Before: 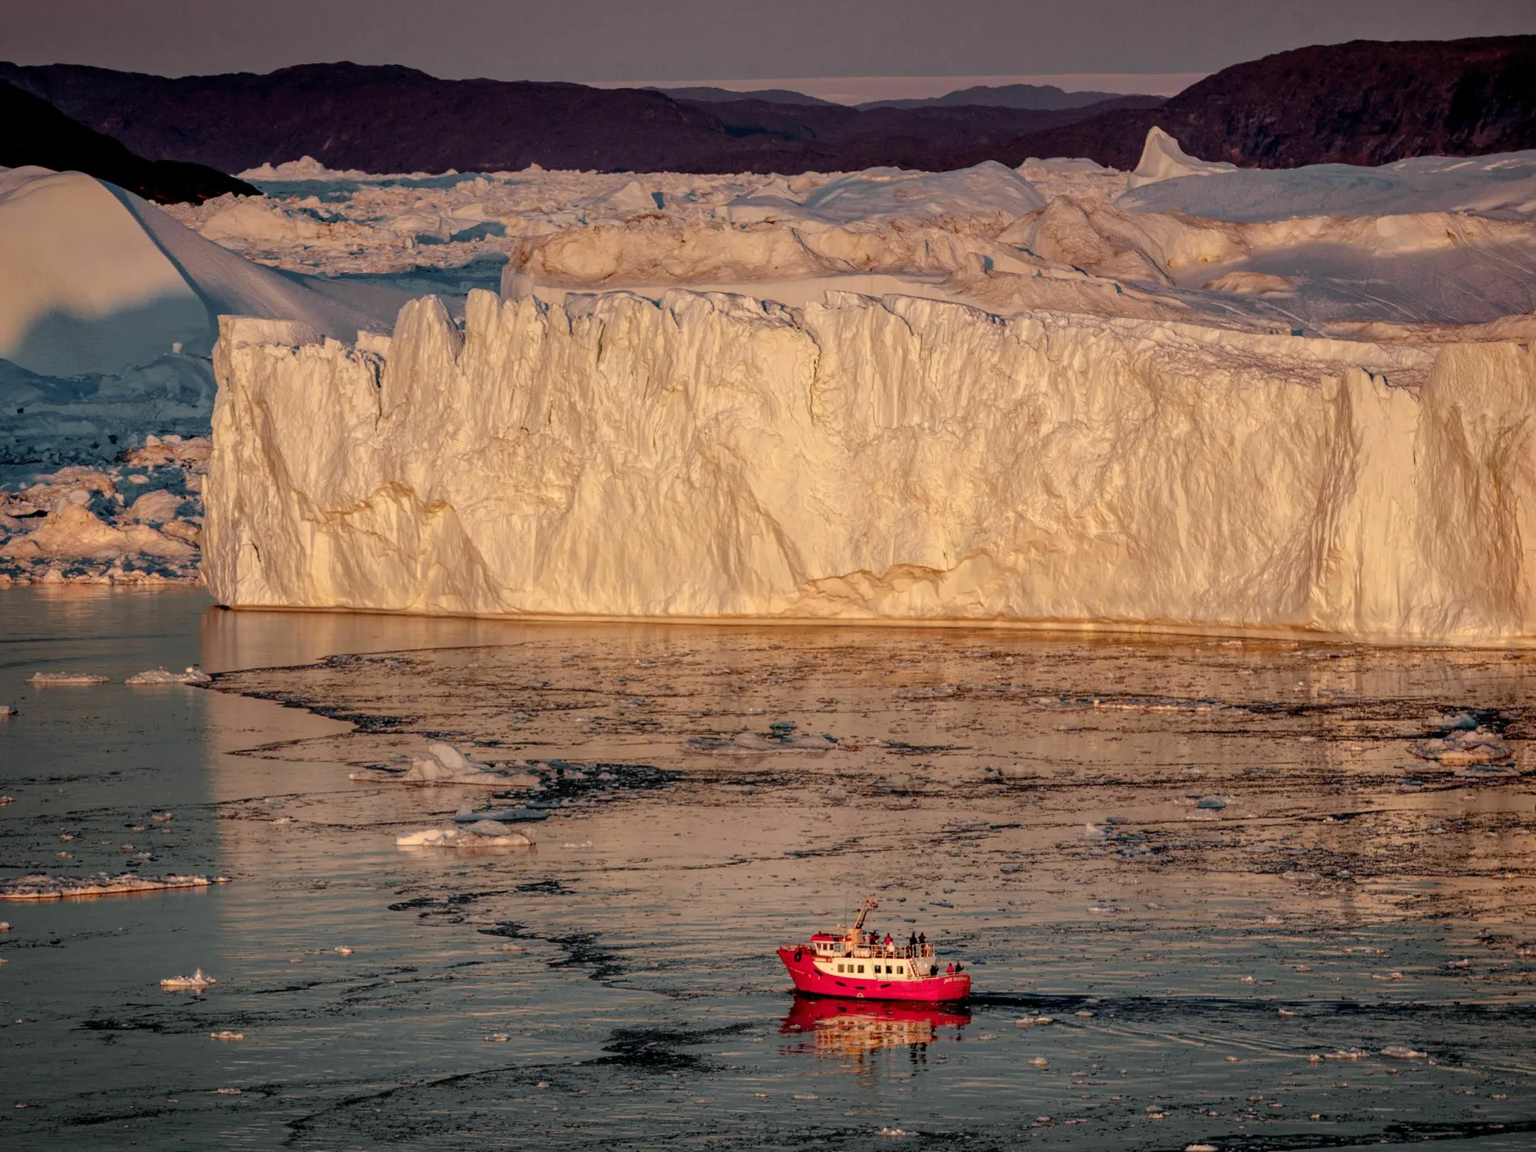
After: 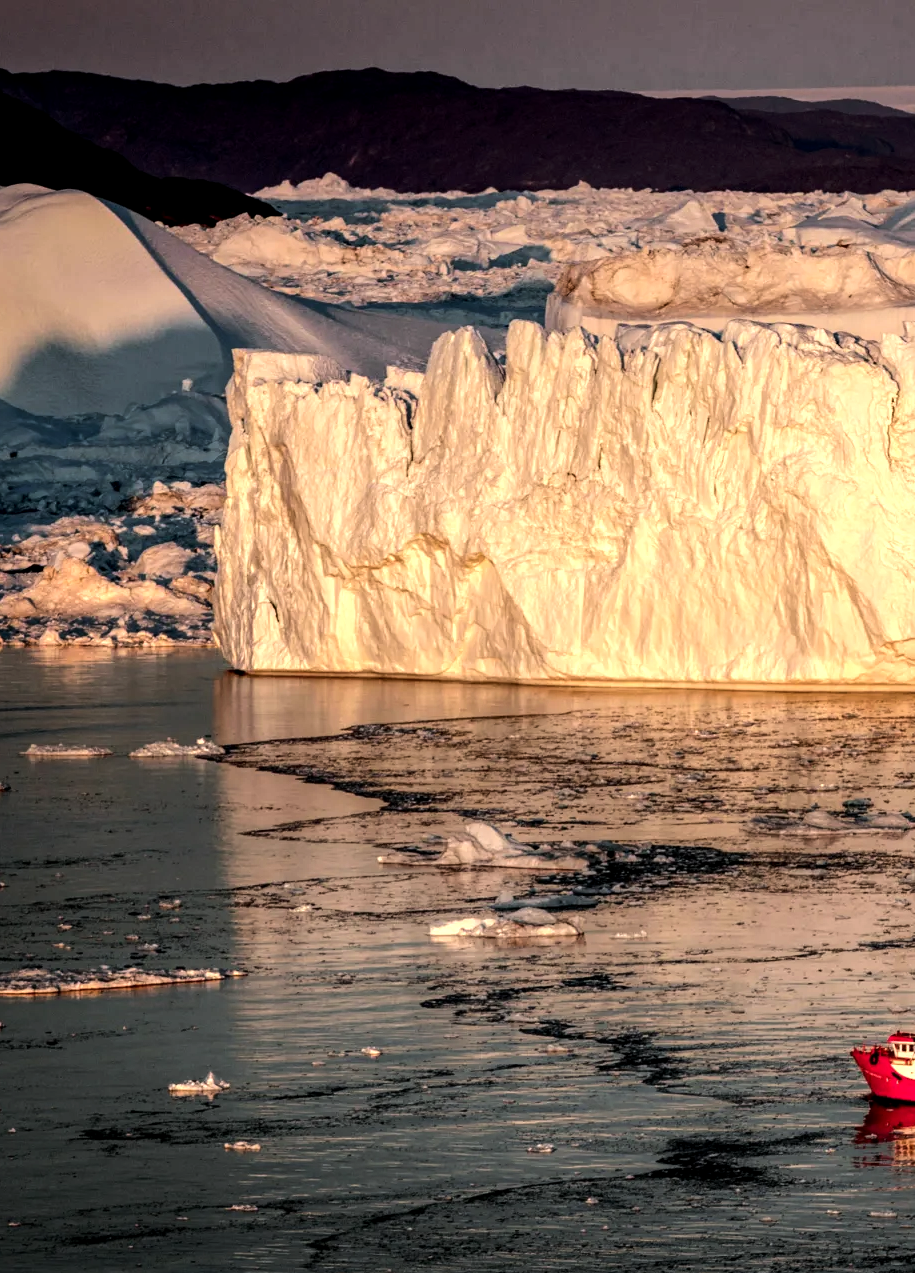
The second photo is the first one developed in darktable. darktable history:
tone equalizer: -8 EV -1.08 EV, -7 EV -1.01 EV, -6 EV -0.867 EV, -5 EV -0.578 EV, -3 EV 0.578 EV, -2 EV 0.867 EV, -1 EV 1.01 EV, +0 EV 1.08 EV, edges refinement/feathering 500, mask exposure compensation -1.57 EV, preserve details no
crop: left 0.587%, right 45.588%, bottom 0.086%
local contrast: highlights 61%, shadows 106%, detail 107%, midtone range 0.529
